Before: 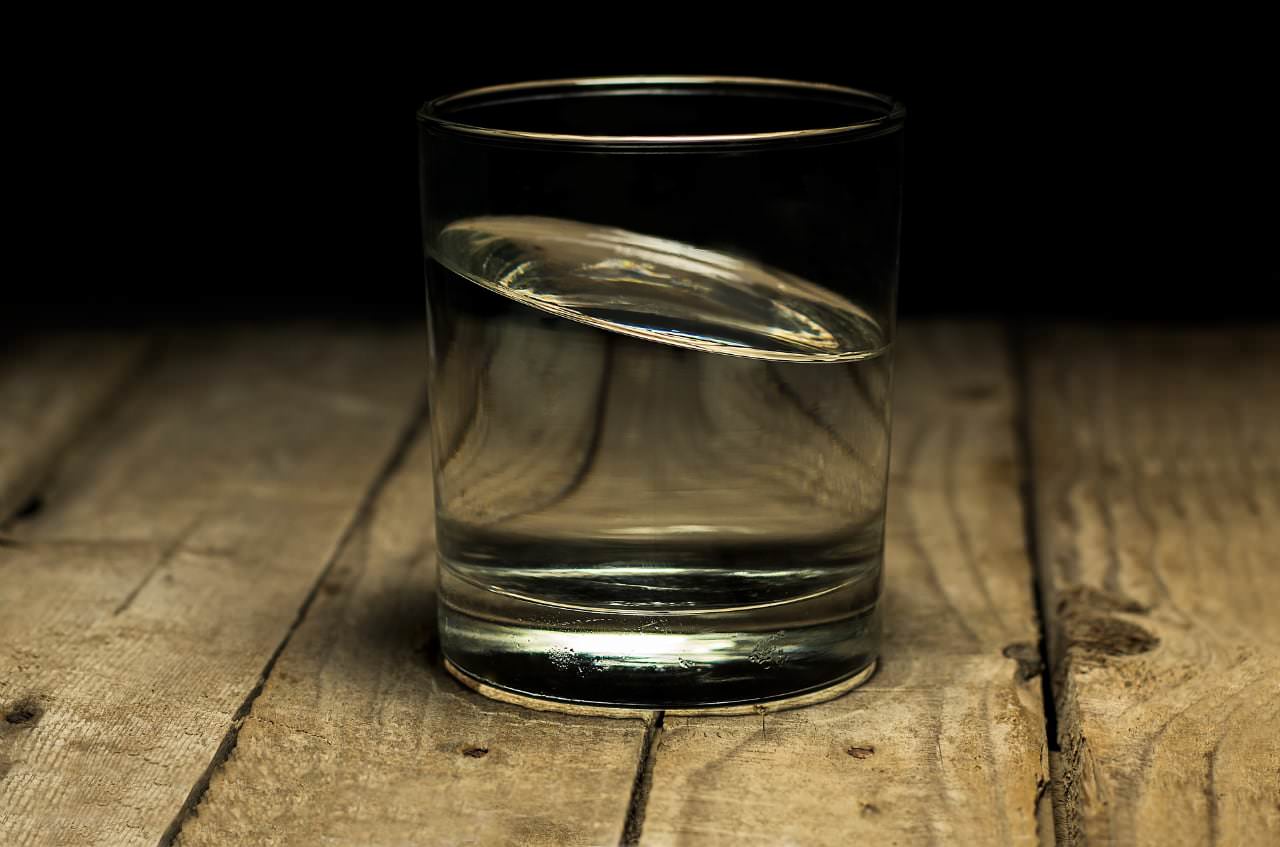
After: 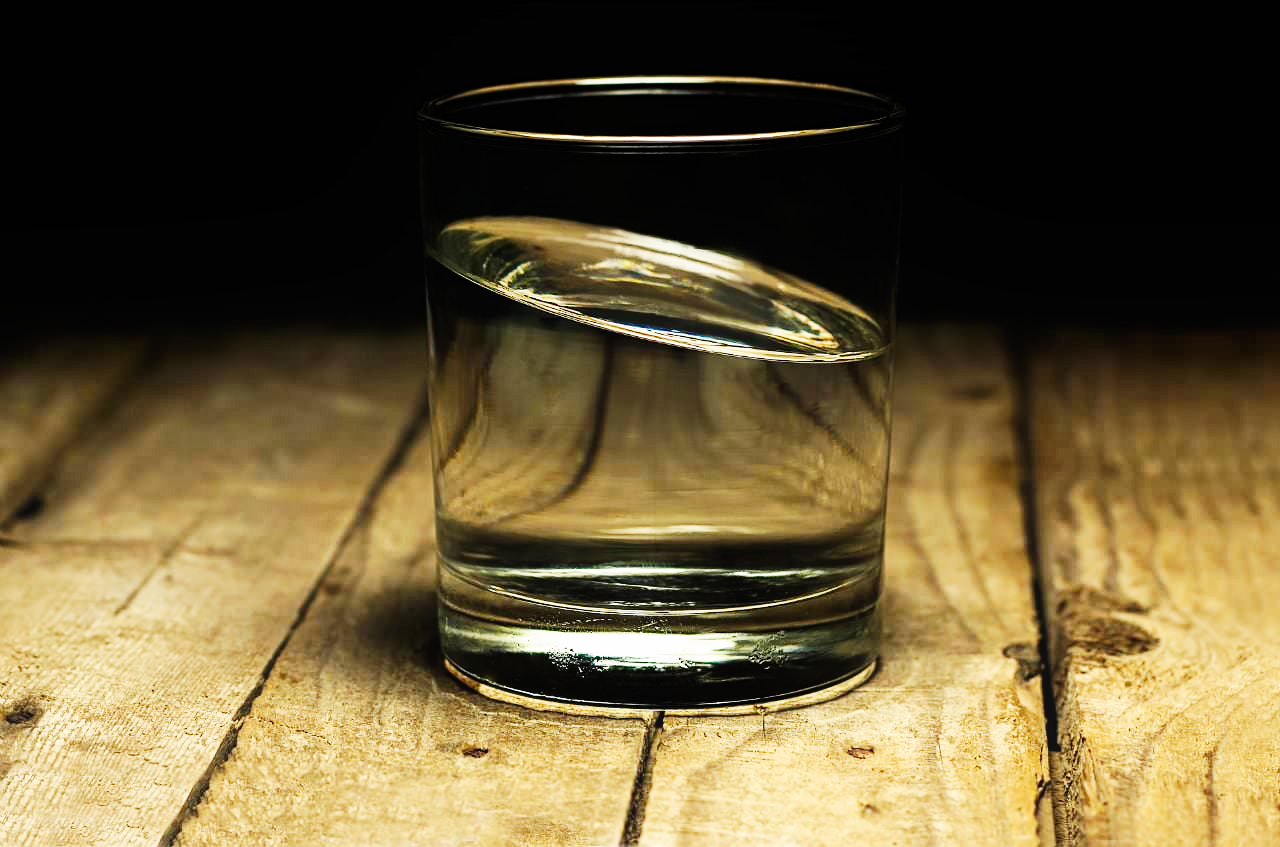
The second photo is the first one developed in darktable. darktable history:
contrast equalizer: y [[0.439, 0.44, 0.442, 0.457, 0.493, 0.498], [0.5 ×6], [0.5 ×6], [0 ×6], [0 ×6]], mix 0.76
exposure: exposure -0.064 EV, compensate highlight preservation false
base curve: curves: ch0 [(0, 0) (0.007, 0.004) (0.027, 0.03) (0.046, 0.07) (0.207, 0.54) (0.442, 0.872) (0.673, 0.972) (1, 1)], preserve colors none
